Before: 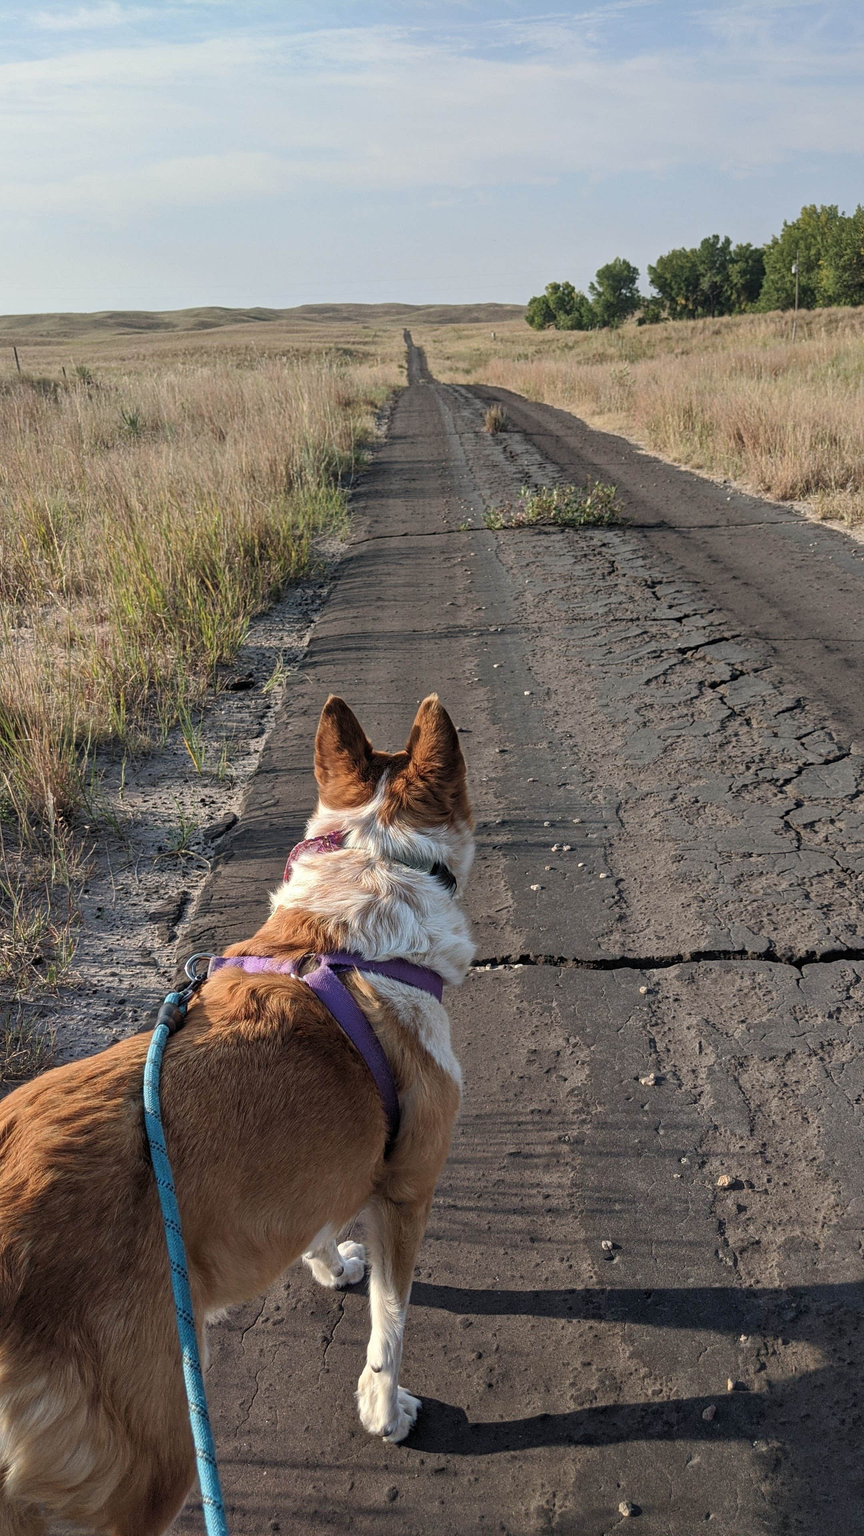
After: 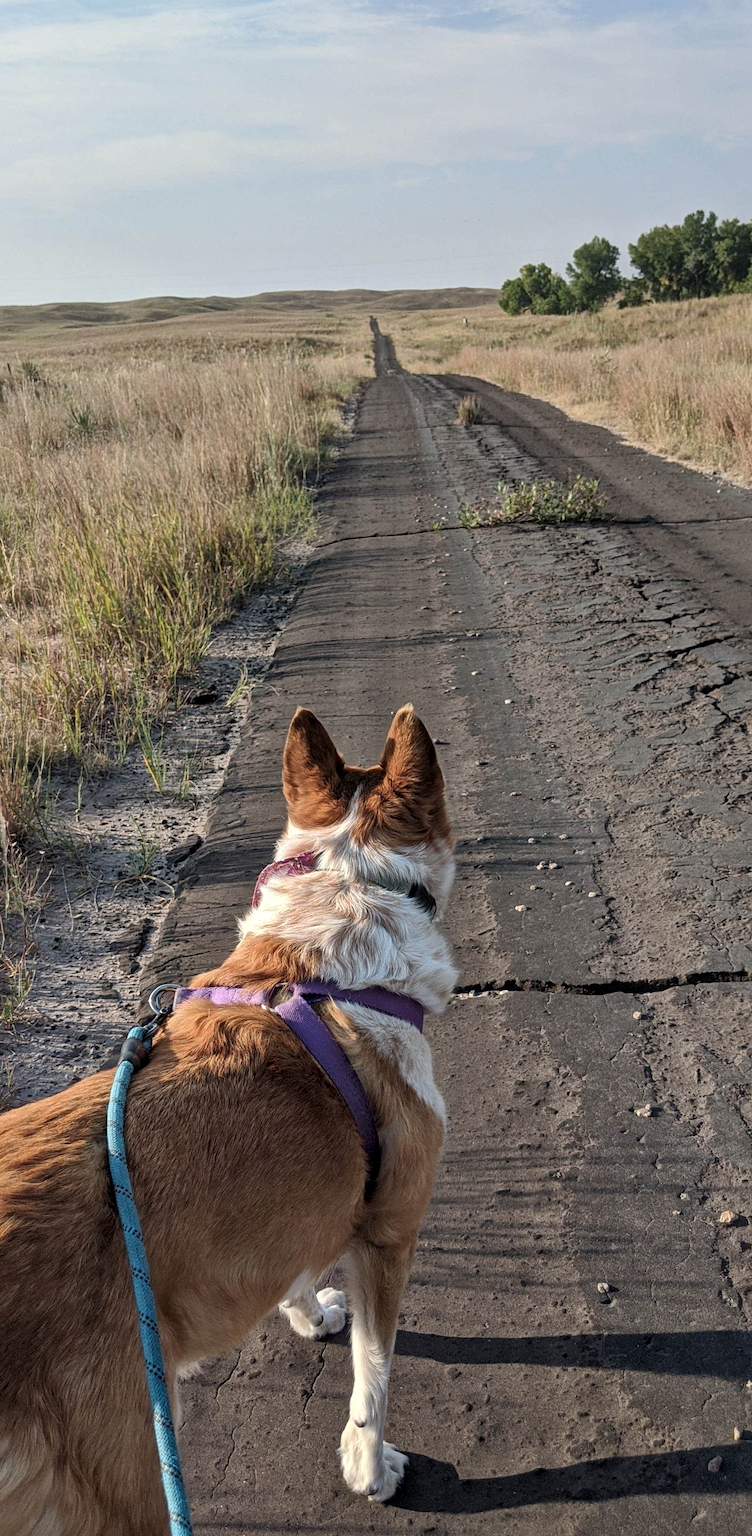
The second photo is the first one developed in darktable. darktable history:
crop and rotate: angle 1°, left 4.281%, top 0.642%, right 11.383%, bottom 2.486%
local contrast: mode bilateral grid, contrast 20, coarseness 50, detail 130%, midtone range 0.2
